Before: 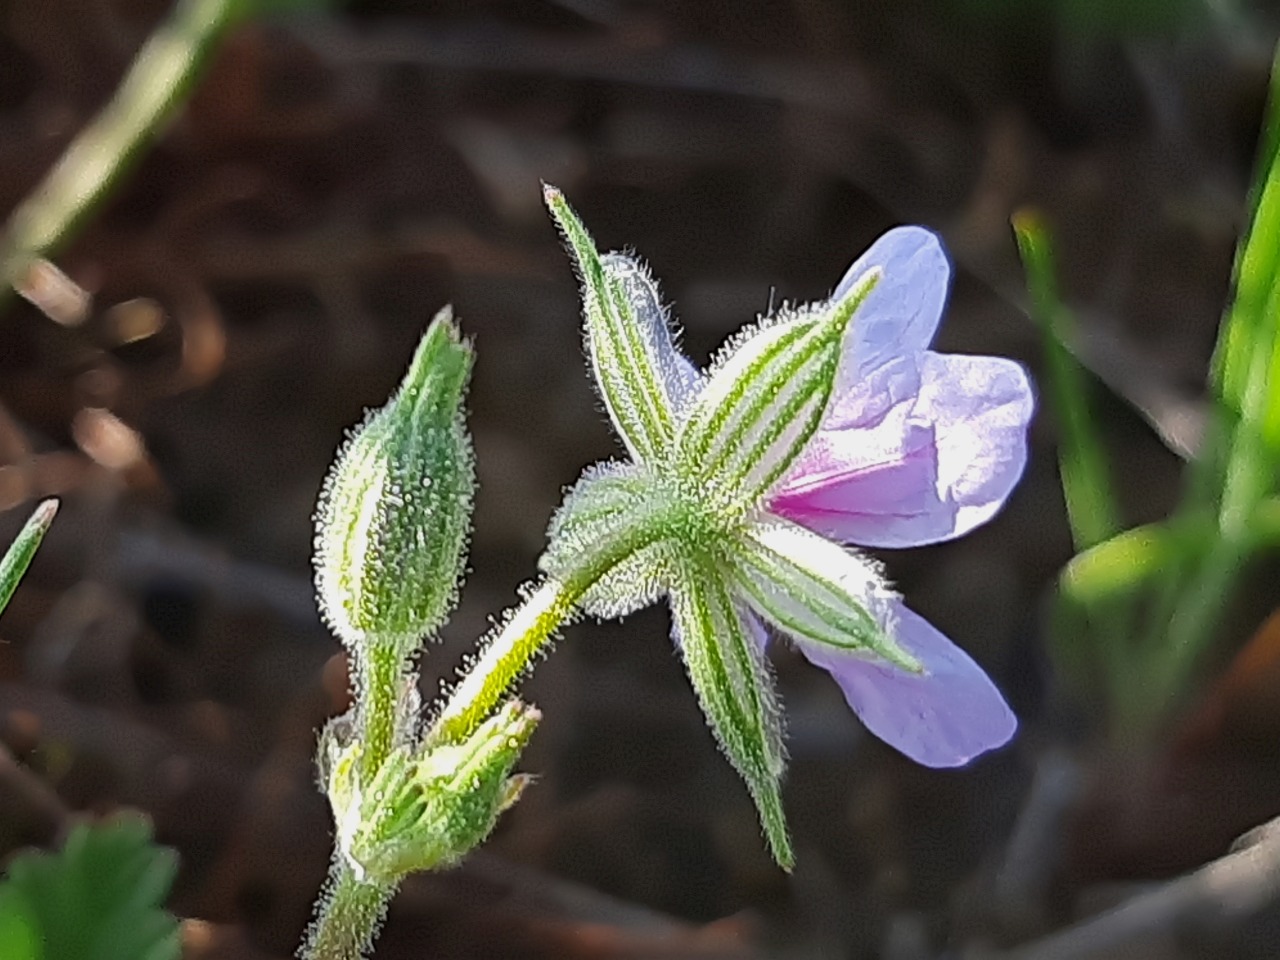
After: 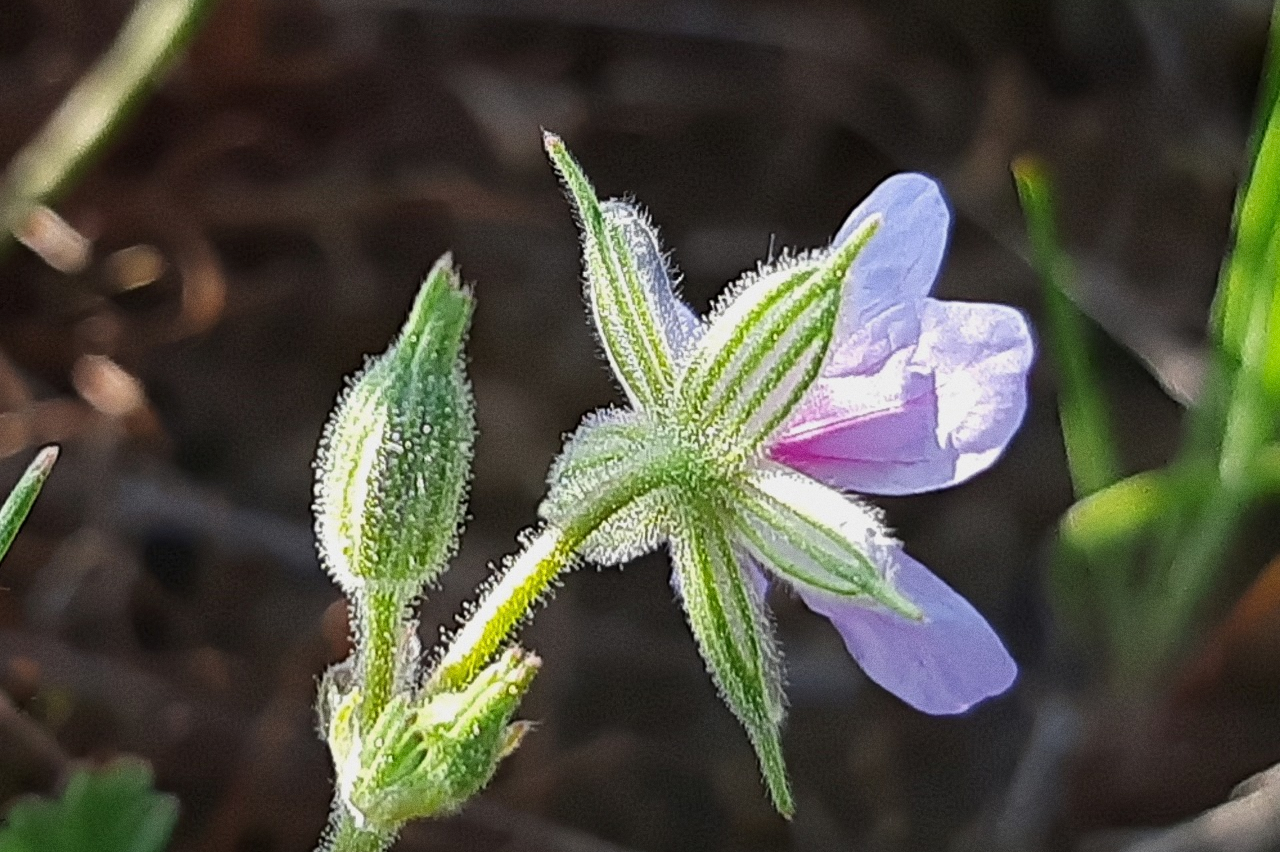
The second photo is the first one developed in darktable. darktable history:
crop and rotate: top 5.609%, bottom 5.609%
grain: on, module defaults
